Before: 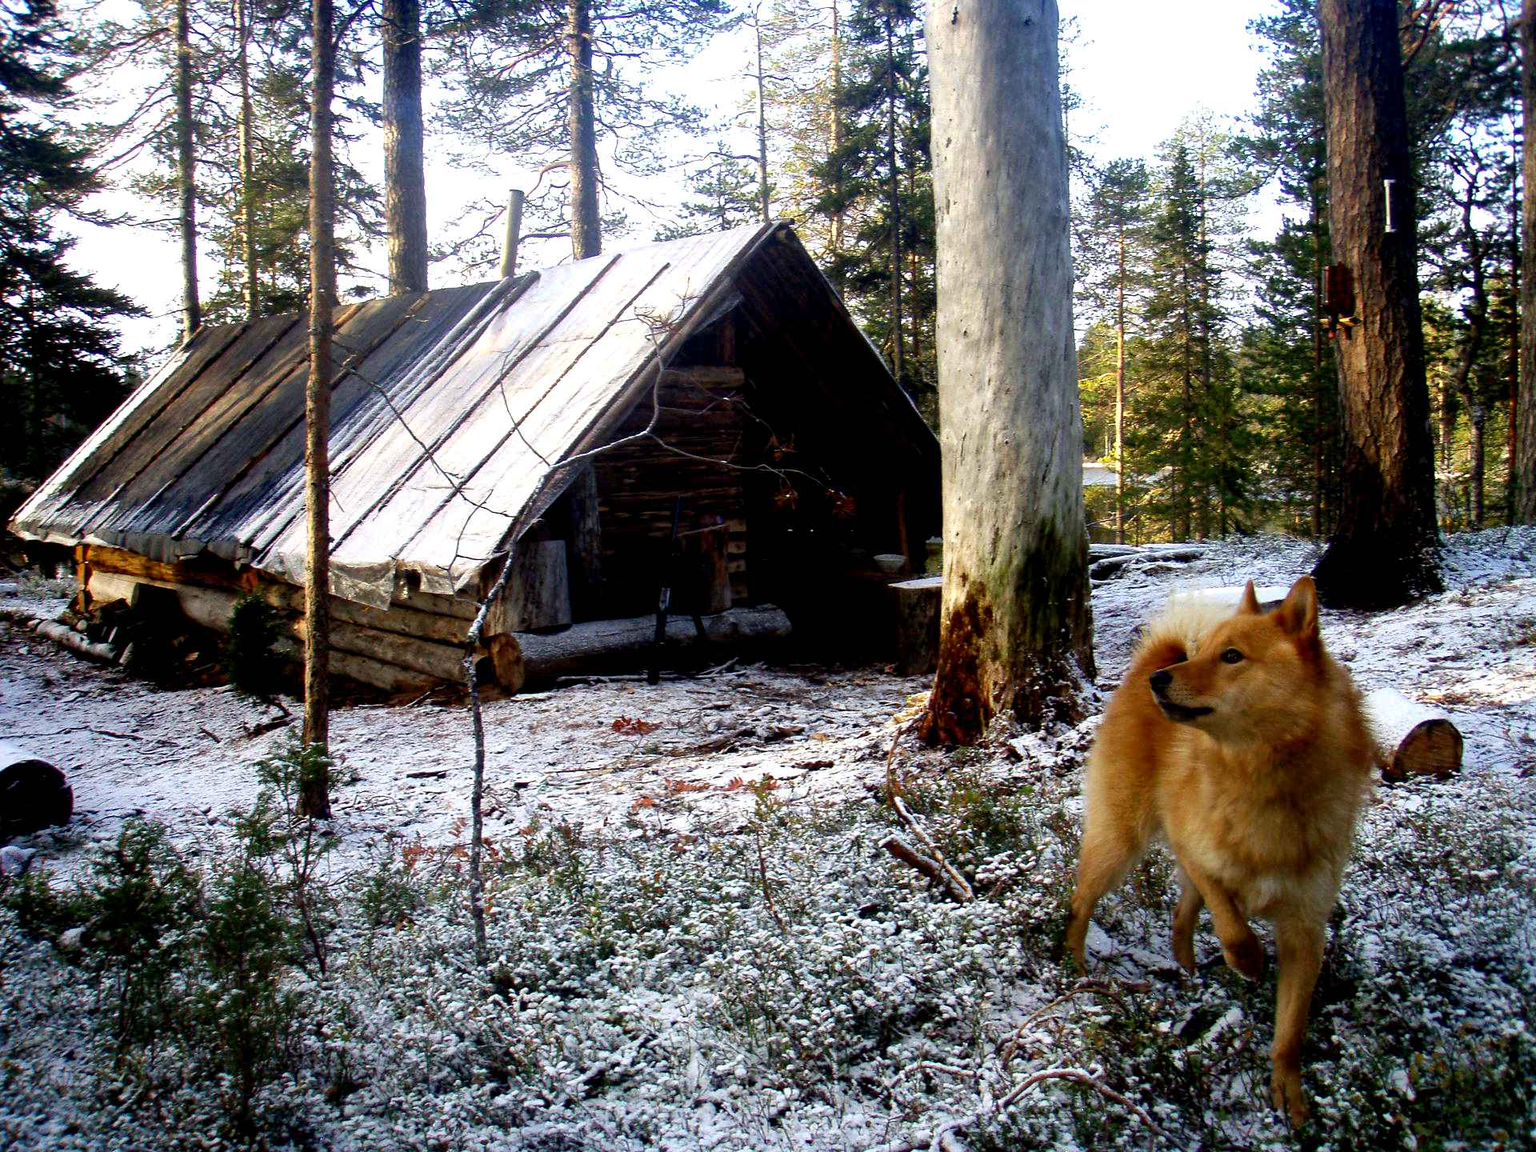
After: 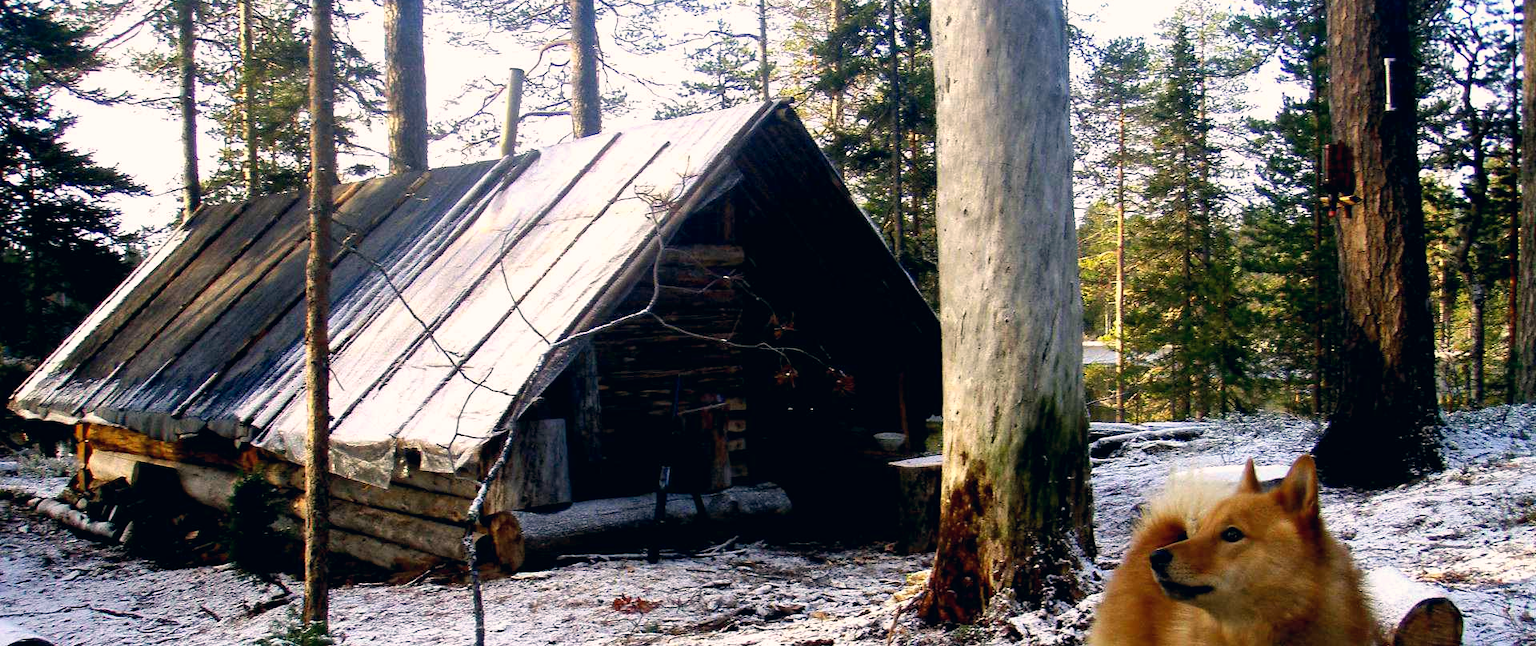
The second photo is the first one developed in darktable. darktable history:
crop and rotate: top 10.605%, bottom 33.274%
color correction: highlights a* 5.38, highlights b* 5.3, shadows a* -4.26, shadows b* -5.11
